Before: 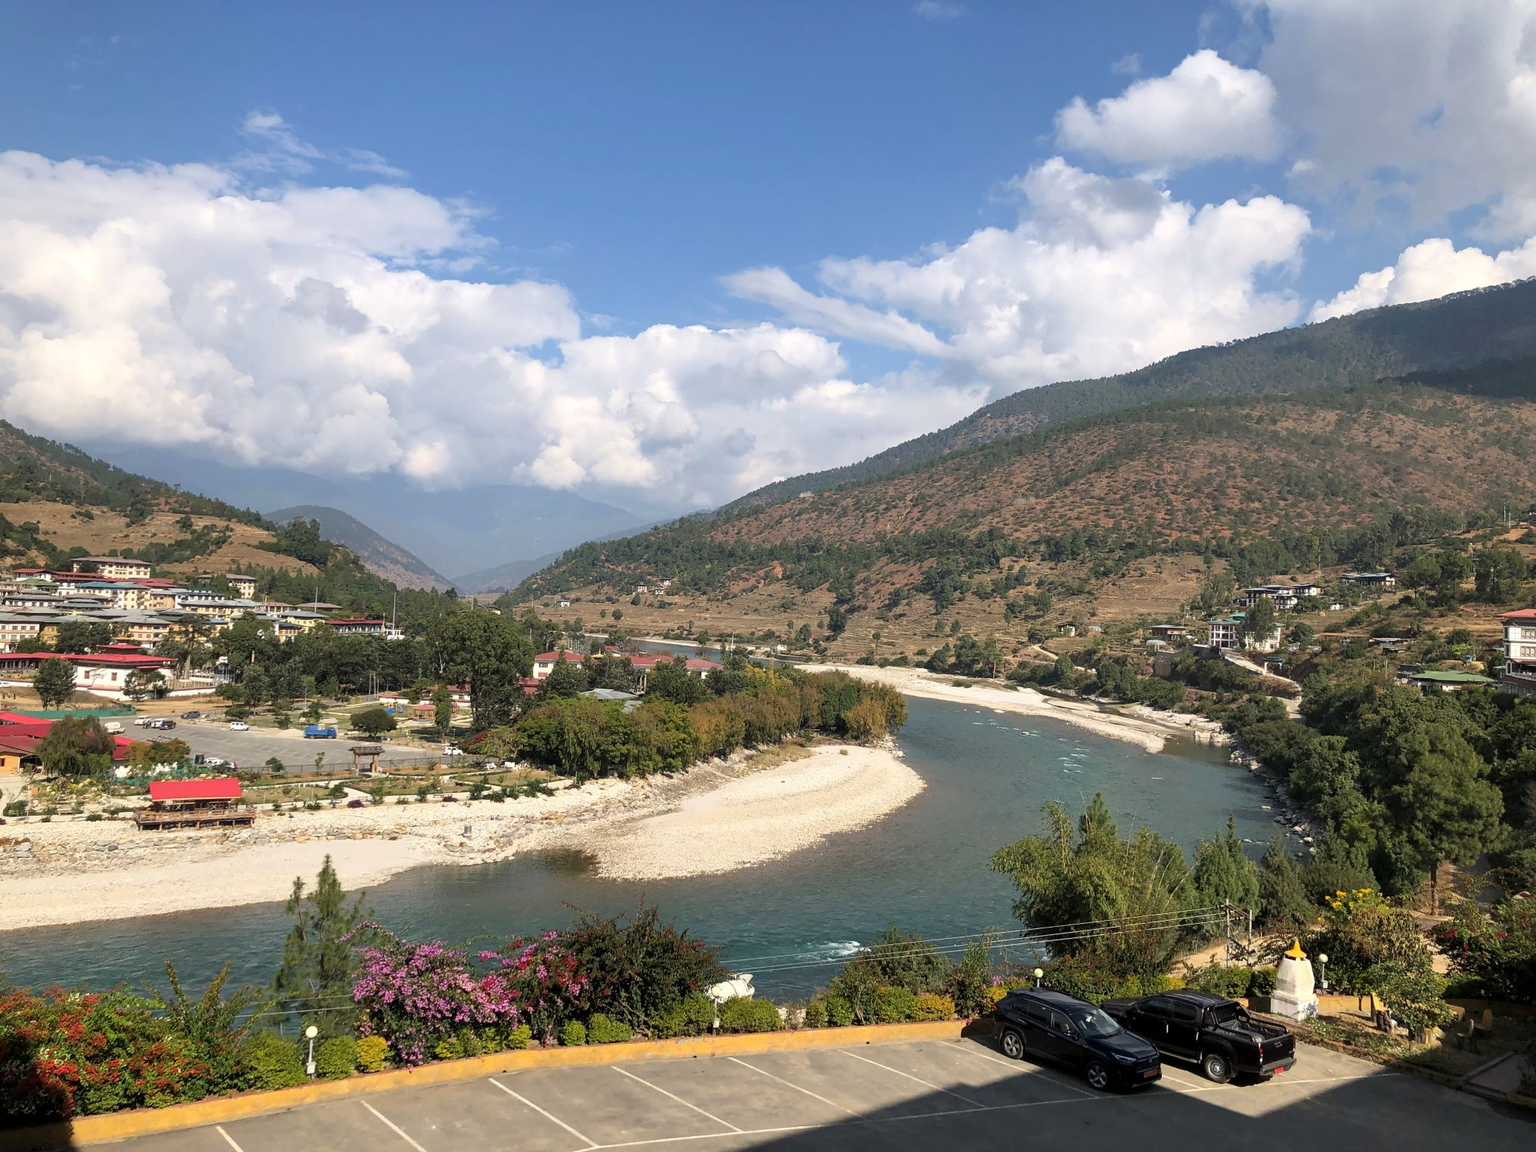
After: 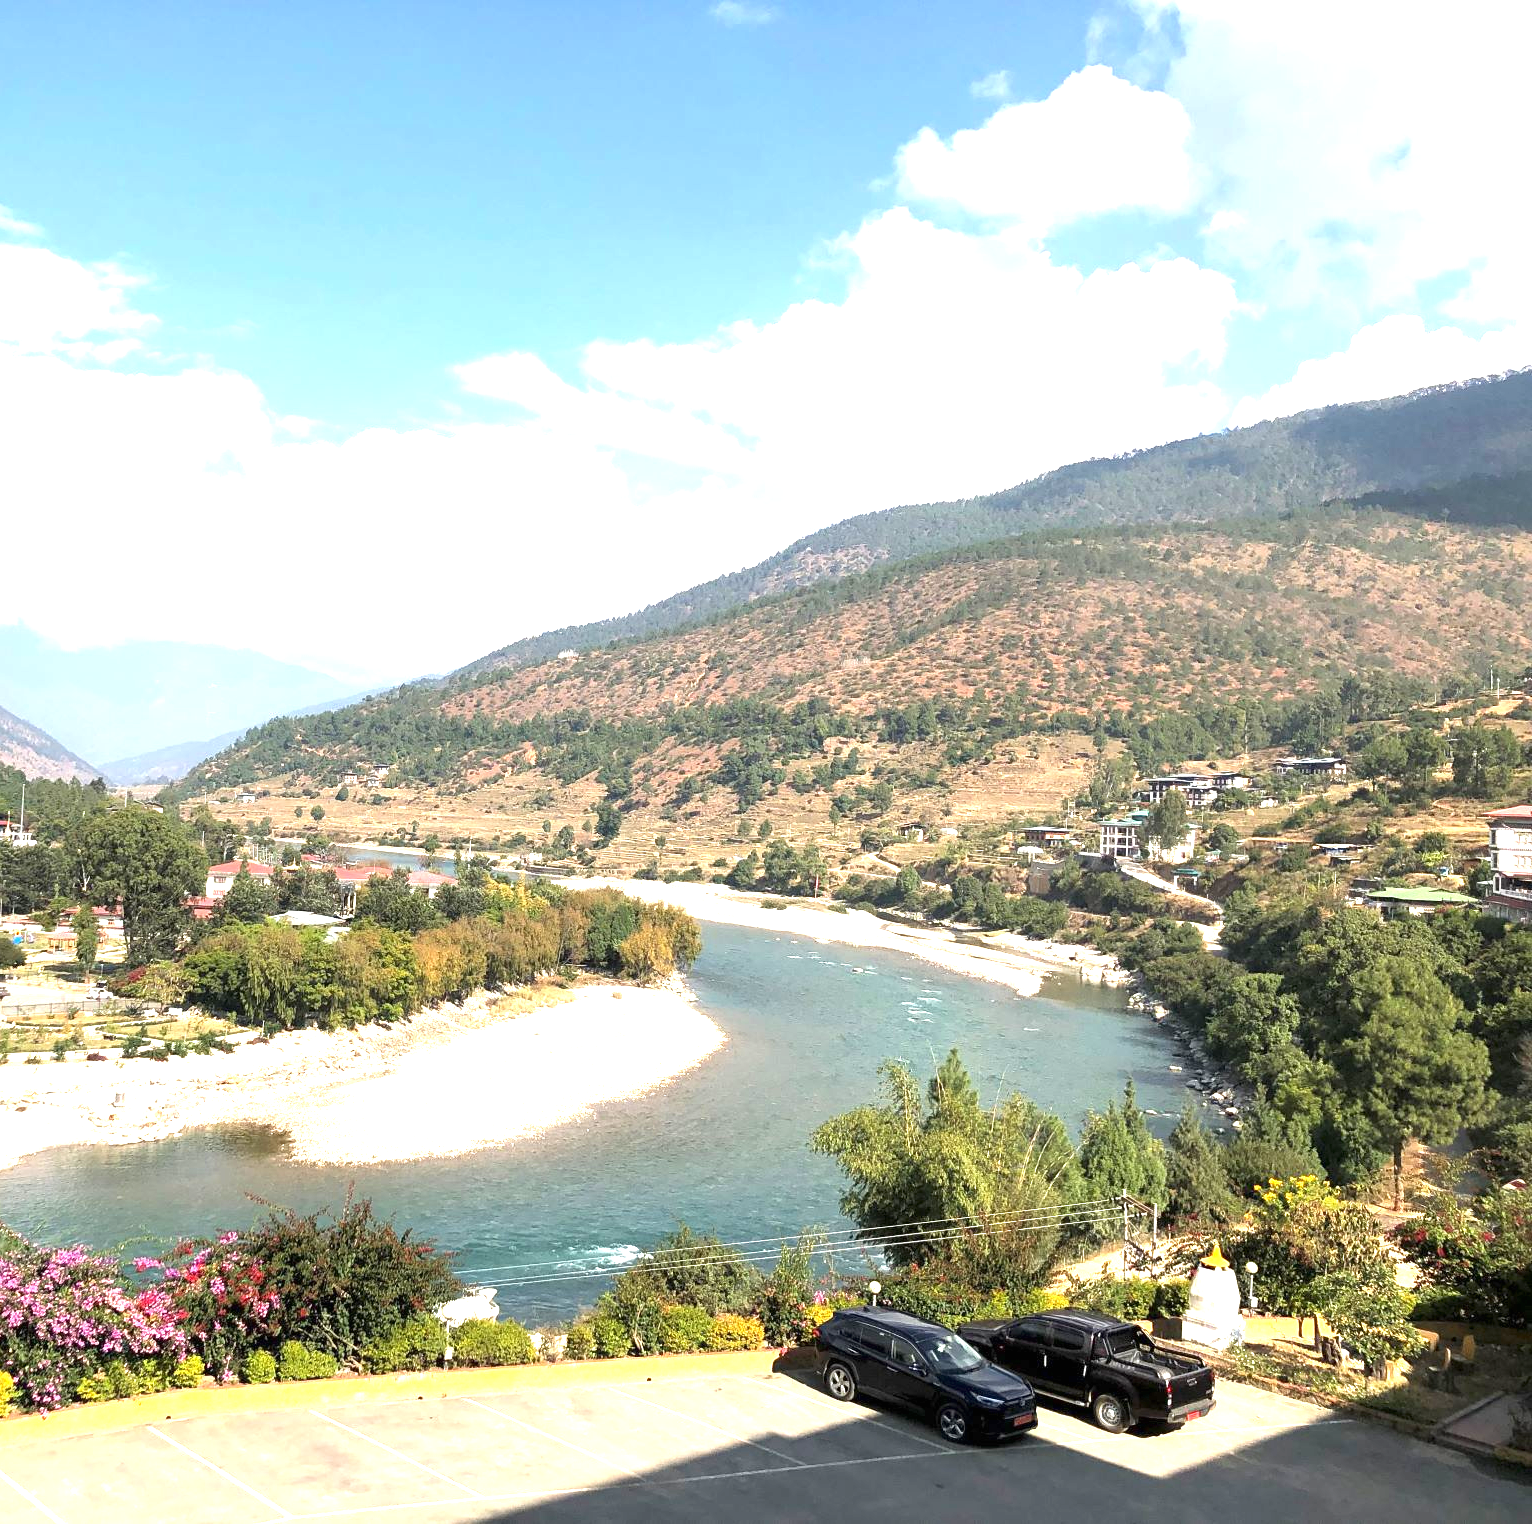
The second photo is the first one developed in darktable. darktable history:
exposure: black level correction 0, exposure 1.6 EV, compensate exposure bias true, compensate highlight preservation false
crop and rotate: left 24.6%
